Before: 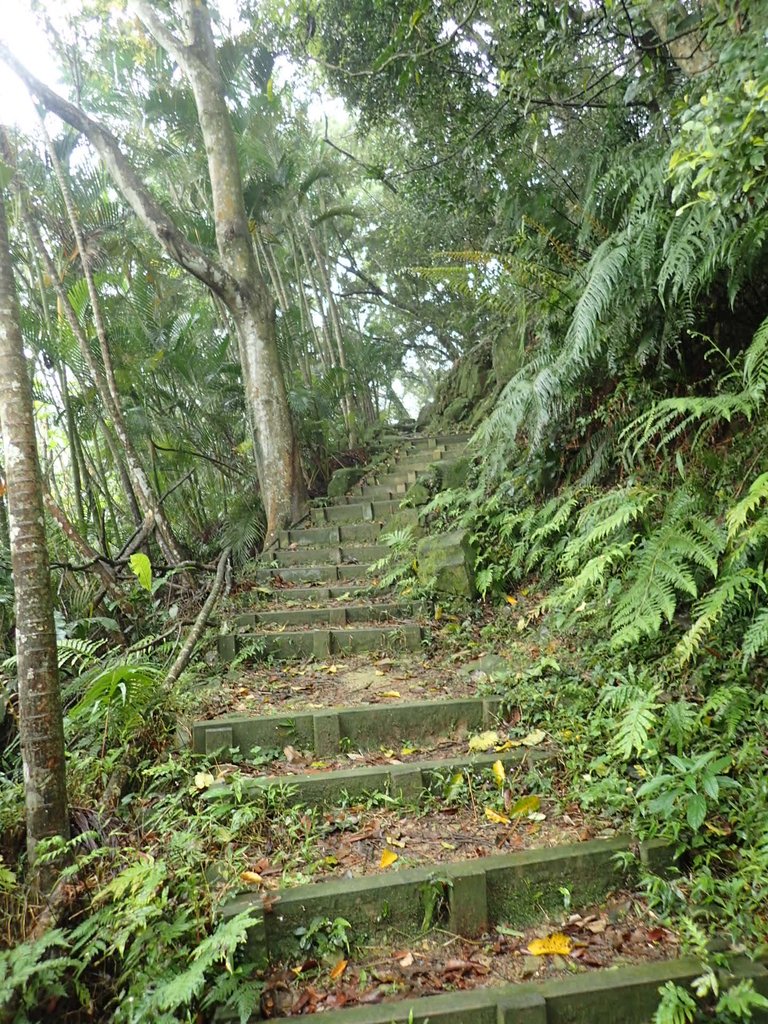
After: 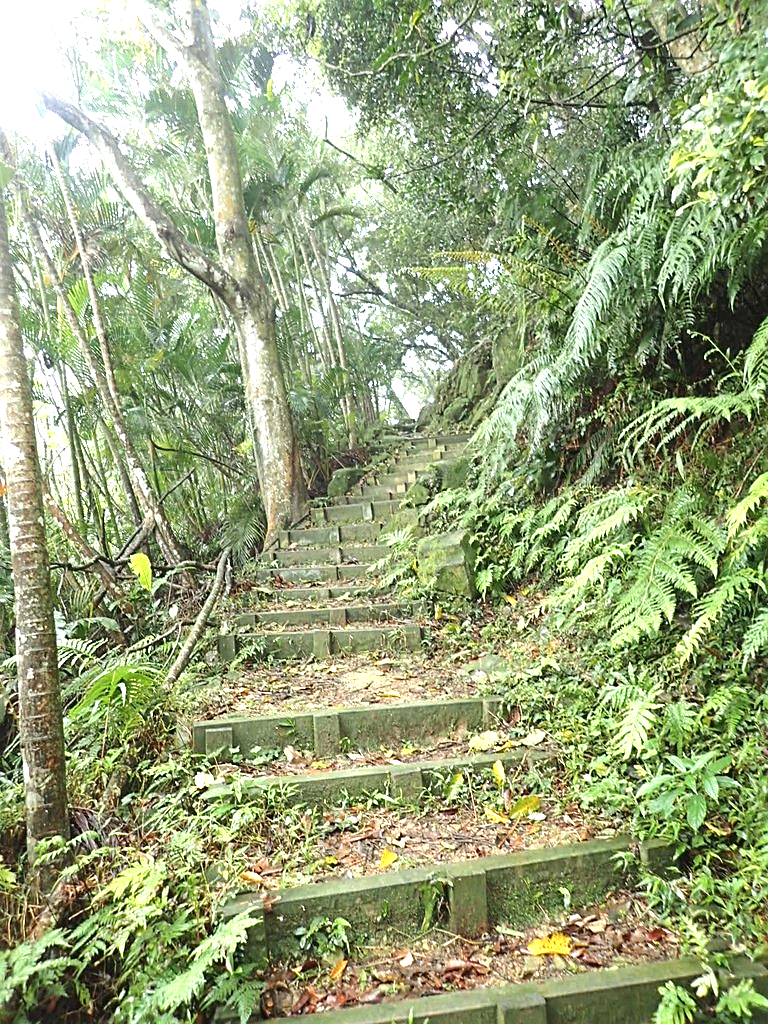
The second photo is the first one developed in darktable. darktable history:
contrast brightness saturation: contrast -0.08, brightness -0.04, saturation -0.11
exposure: exposure 1.089 EV, compensate highlight preservation false
sharpen: on, module defaults
